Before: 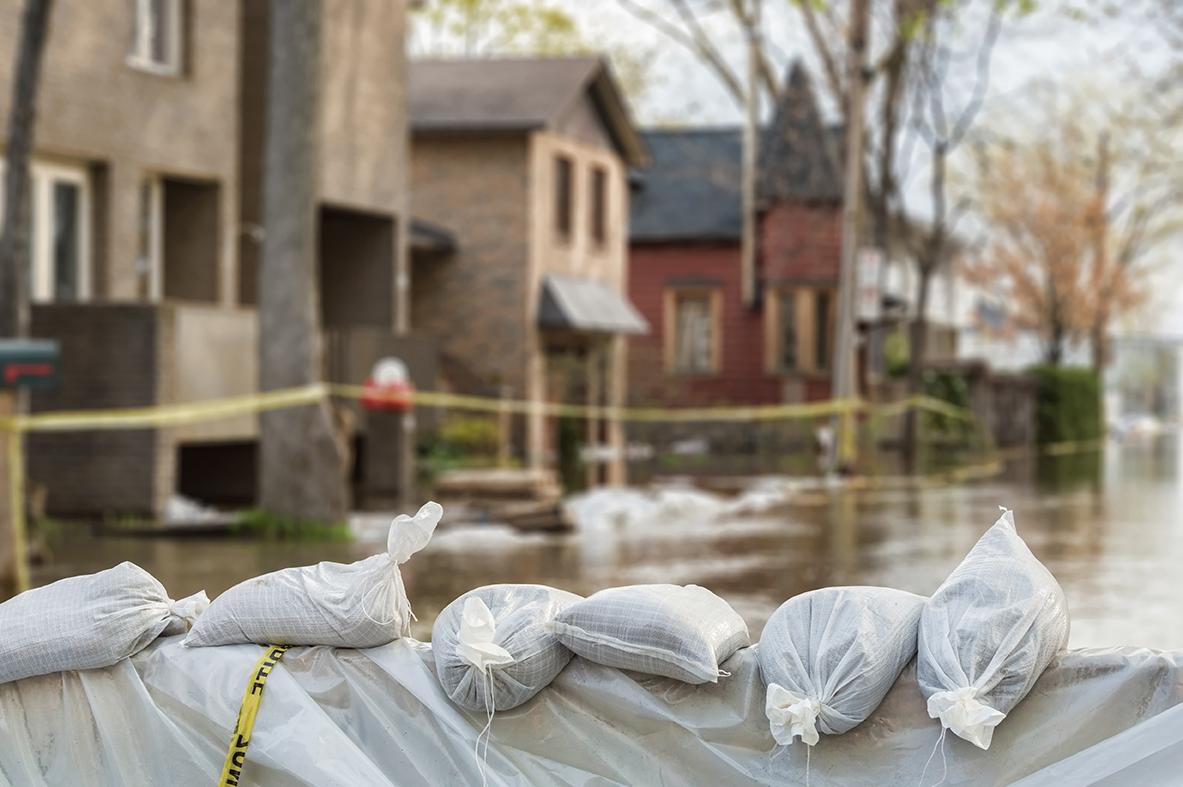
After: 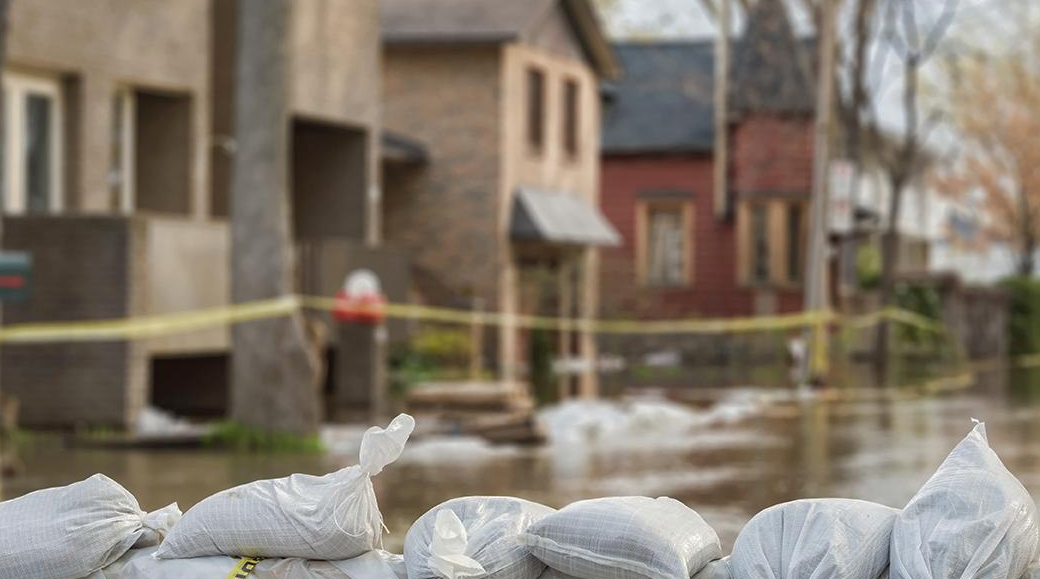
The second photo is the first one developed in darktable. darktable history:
crop and rotate: left 2.425%, top 11.305%, right 9.6%, bottom 15.08%
shadows and highlights: on, module defaults
